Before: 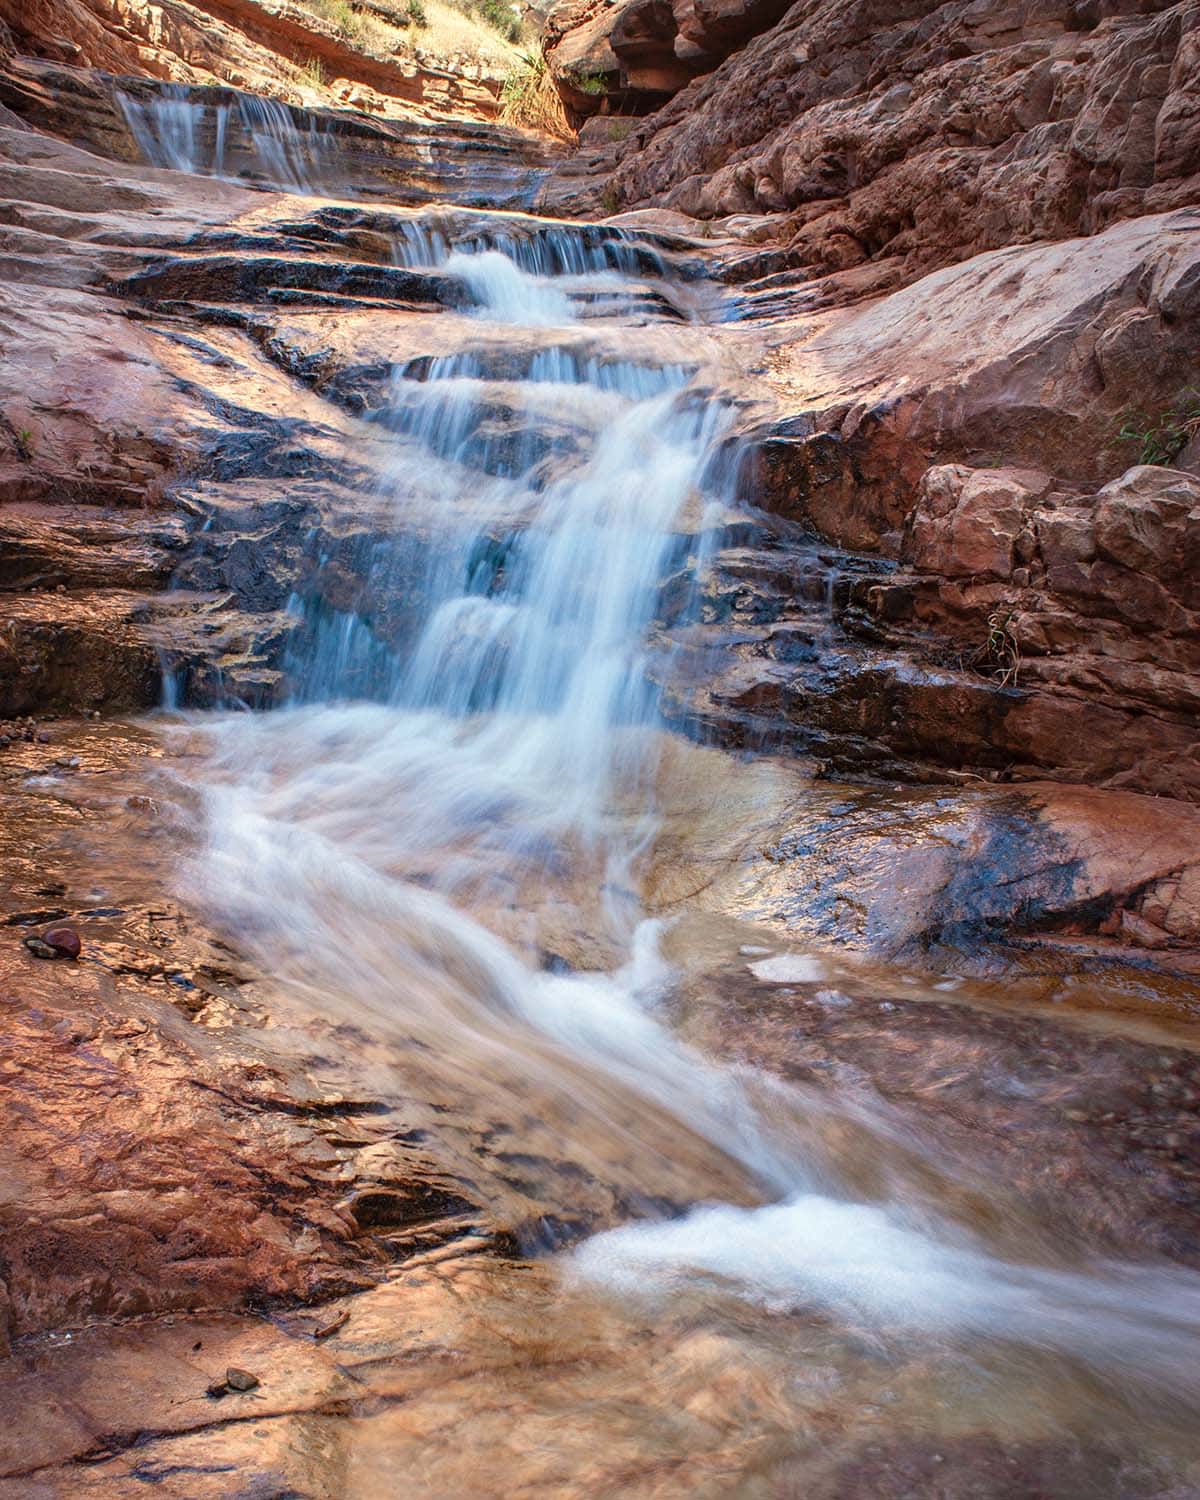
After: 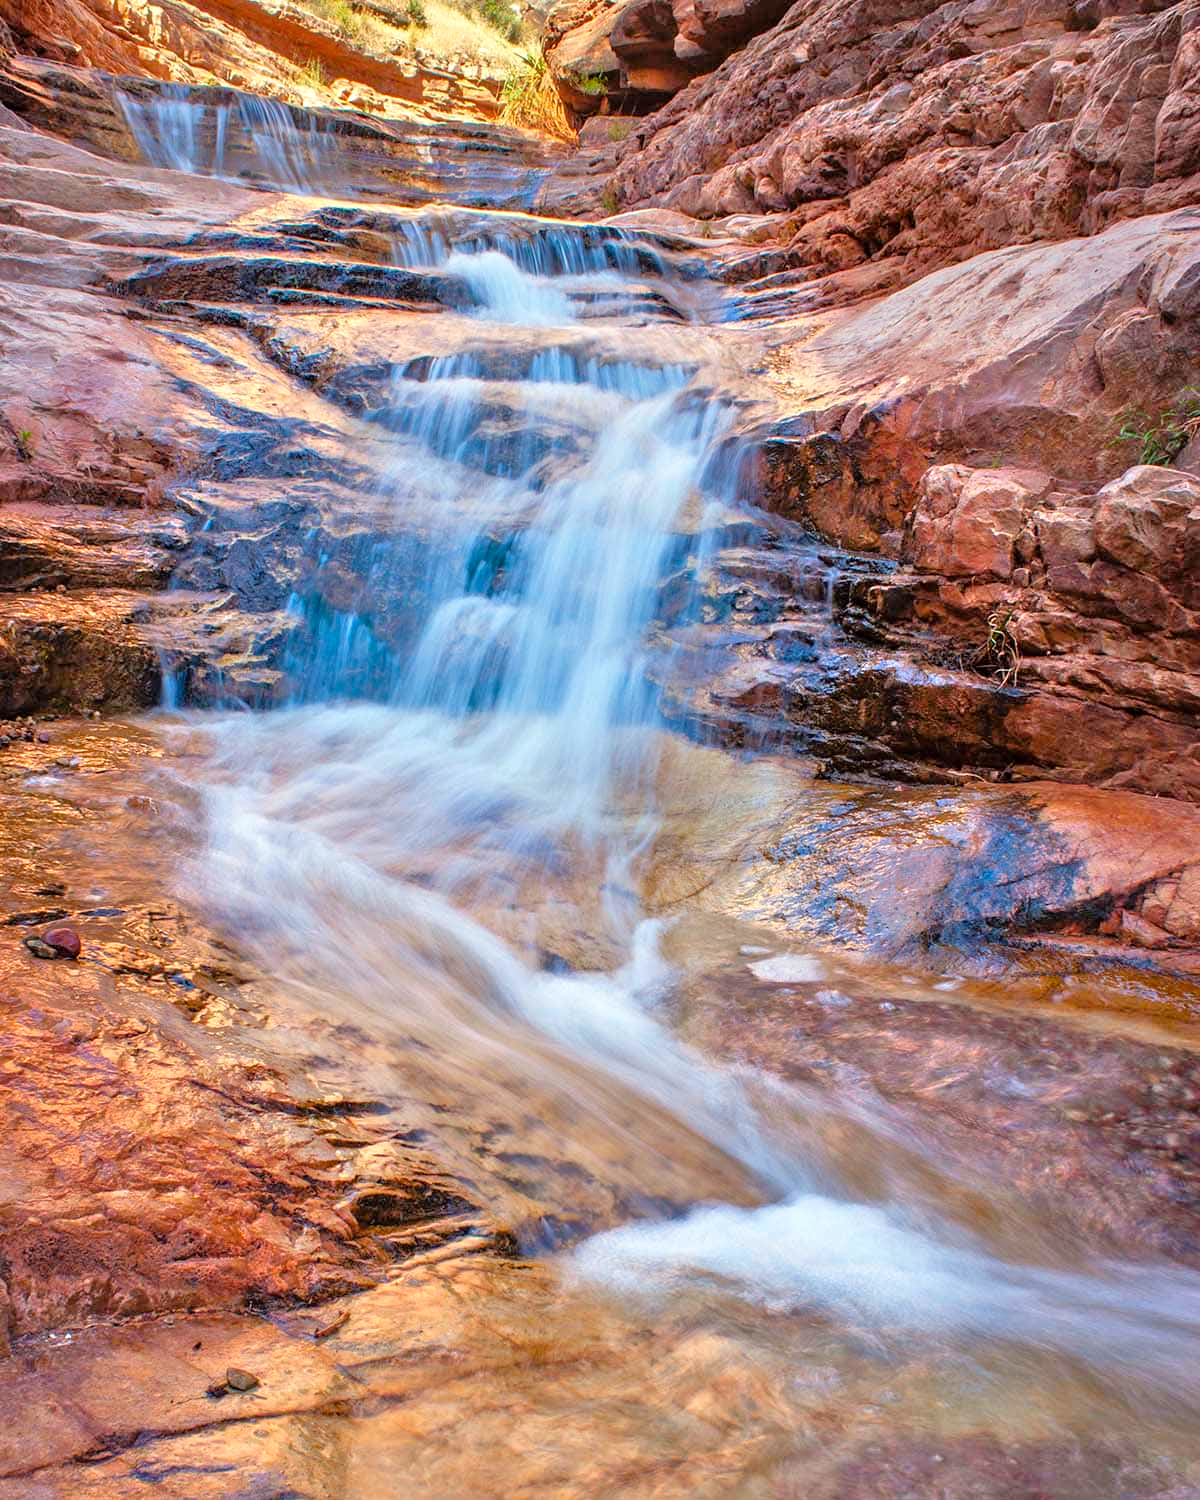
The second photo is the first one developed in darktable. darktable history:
color balance rgb: perceptual saturation grading › global saturation 25%, global vibrance 20%
exposure: compensate highlight preservation false
tone equalizer: -7 EV 0.15 EV, -6 EV 0.6 EV, -5 EV 1.15 EV, -4 EV 1.33 EV, -3 EV 1.15 EV, -2 EV 0.6 EV, -1 EV 0.15 EV, mask exposure compensation -0.5 EV
